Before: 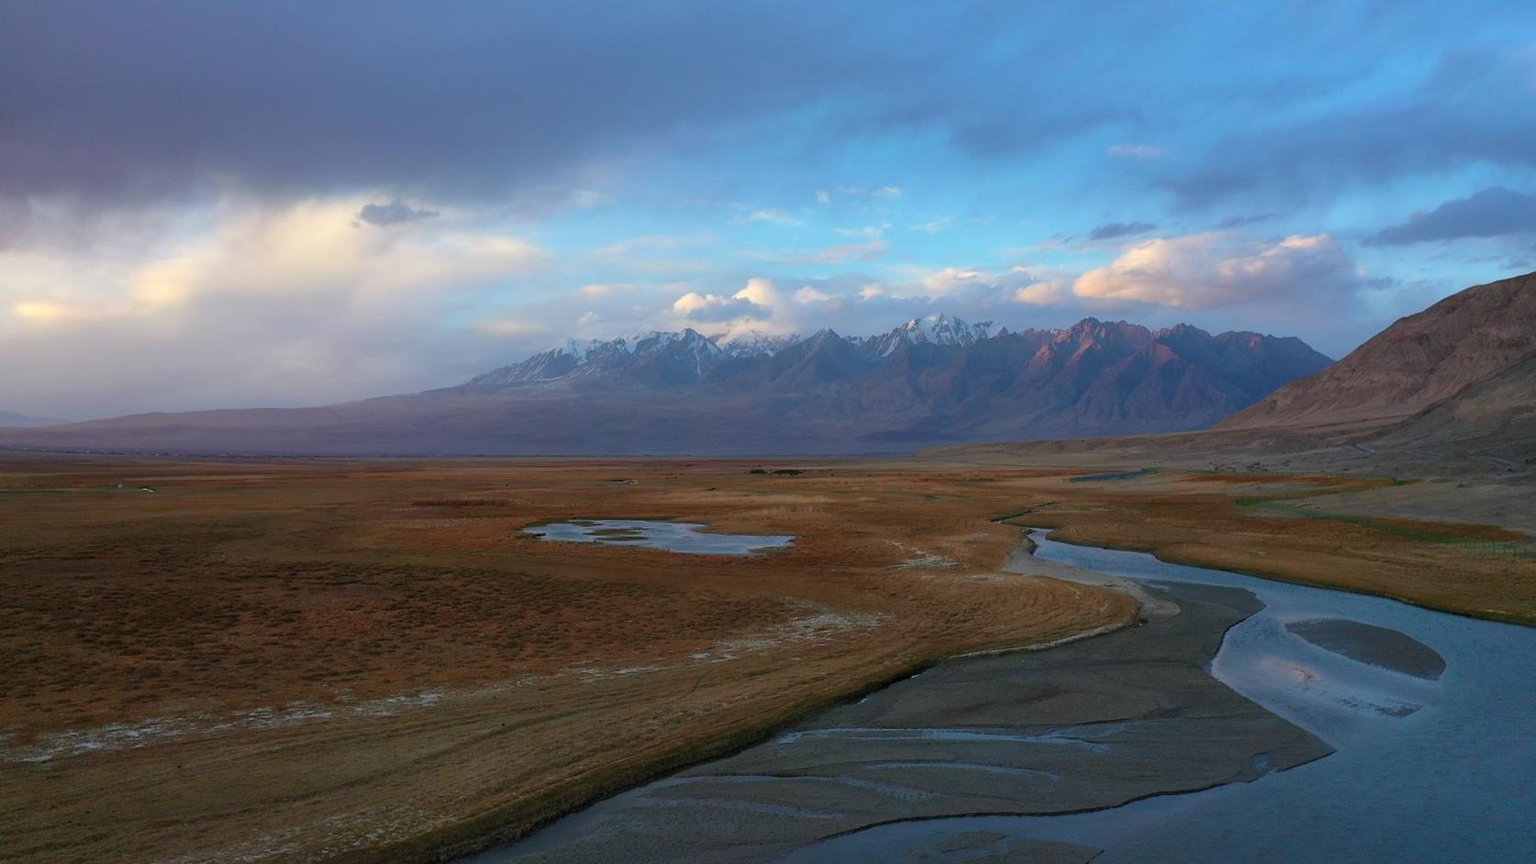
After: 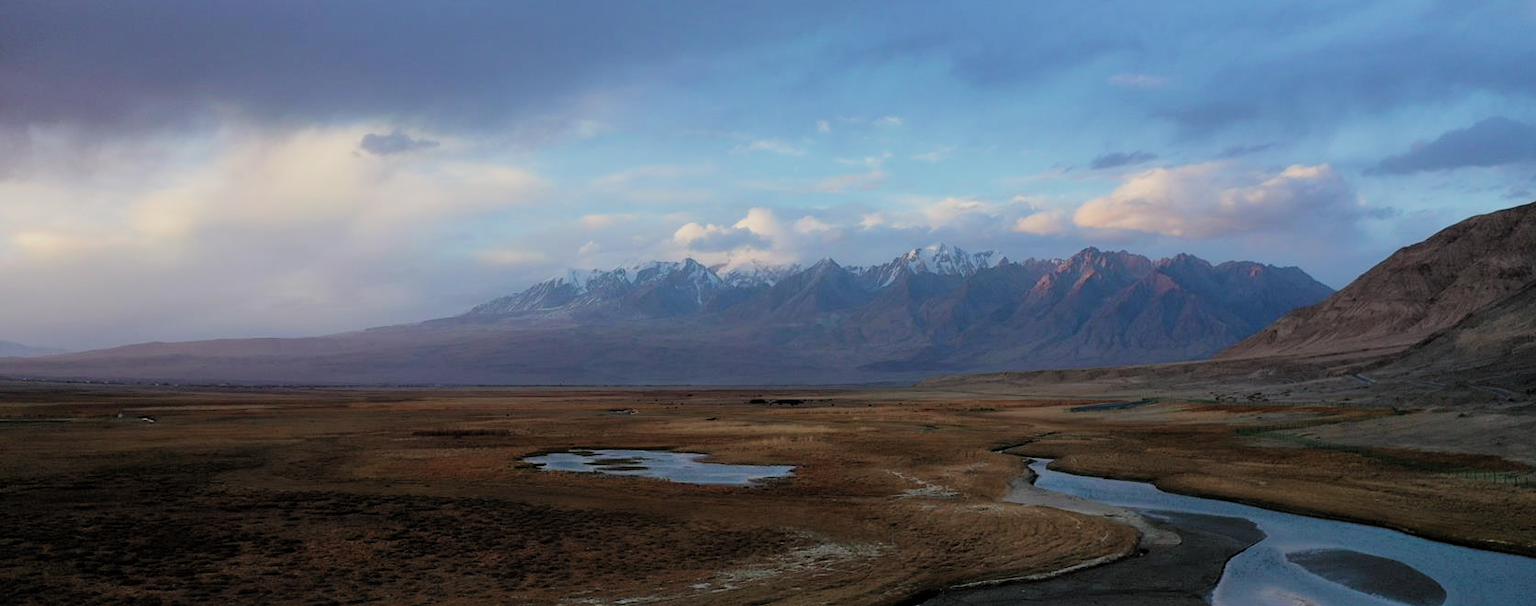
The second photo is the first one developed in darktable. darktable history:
filmic rgb: black relative exposure -5.06 EV, white relative exposure 3.98 EV, threshold 2.97 EV, hardness 2.88, contrast 1.183, add noise in highlights 0.002, color science v3 (2019), use custom middle-gray values true, contrast in highlights soft, enable highlight reconstruction true
crop and rotate: top 8.239%, bottom 21.547%
tone equalizer: smoothing diameter 24.8%, edges refinement/feathering 10.51, preserve details guided filter
